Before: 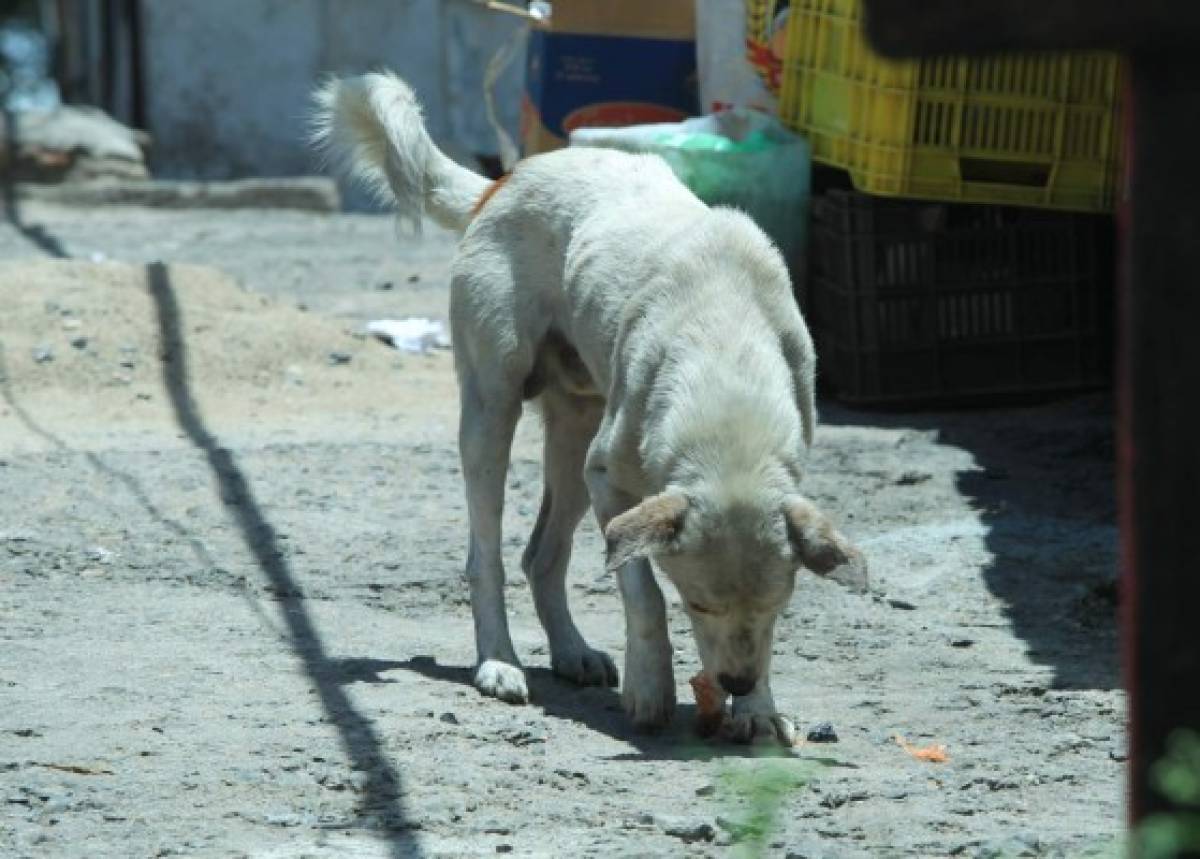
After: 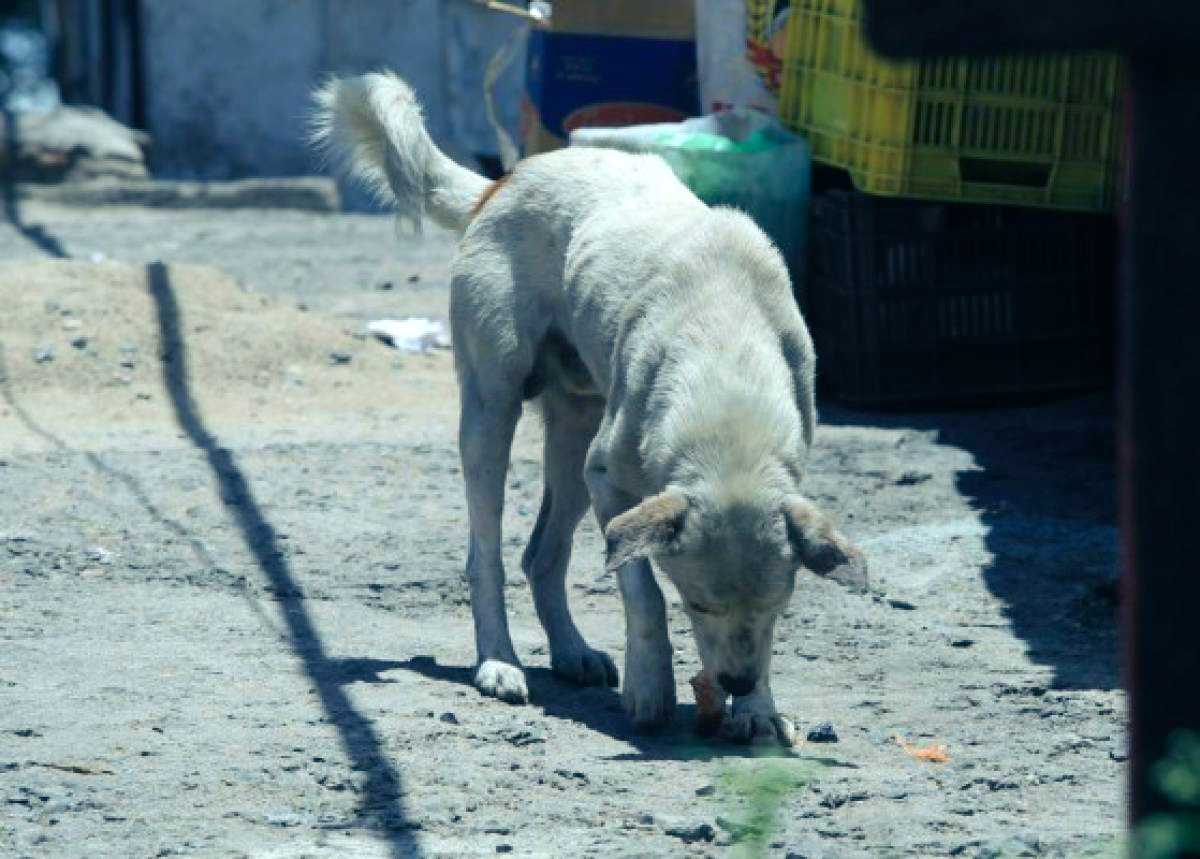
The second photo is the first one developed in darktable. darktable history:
color balance rgb: shadows lift › luminance -40.762%, shadows lift › chroma 14.001%, shadows lift › hue 257.48°, perceptual saturation grading › global saturation 0.183%, contrast 3.953%
